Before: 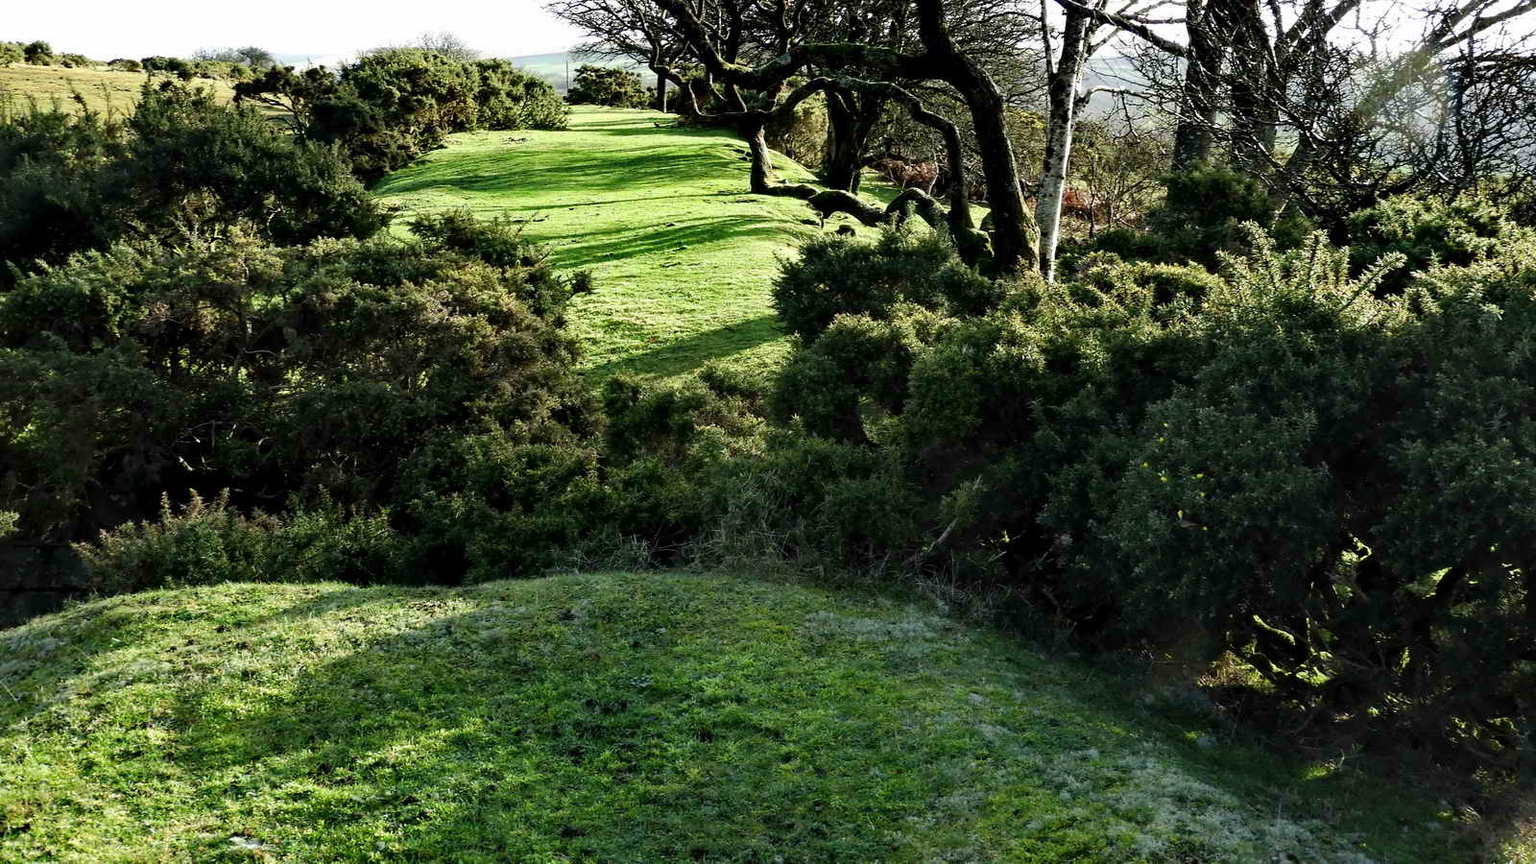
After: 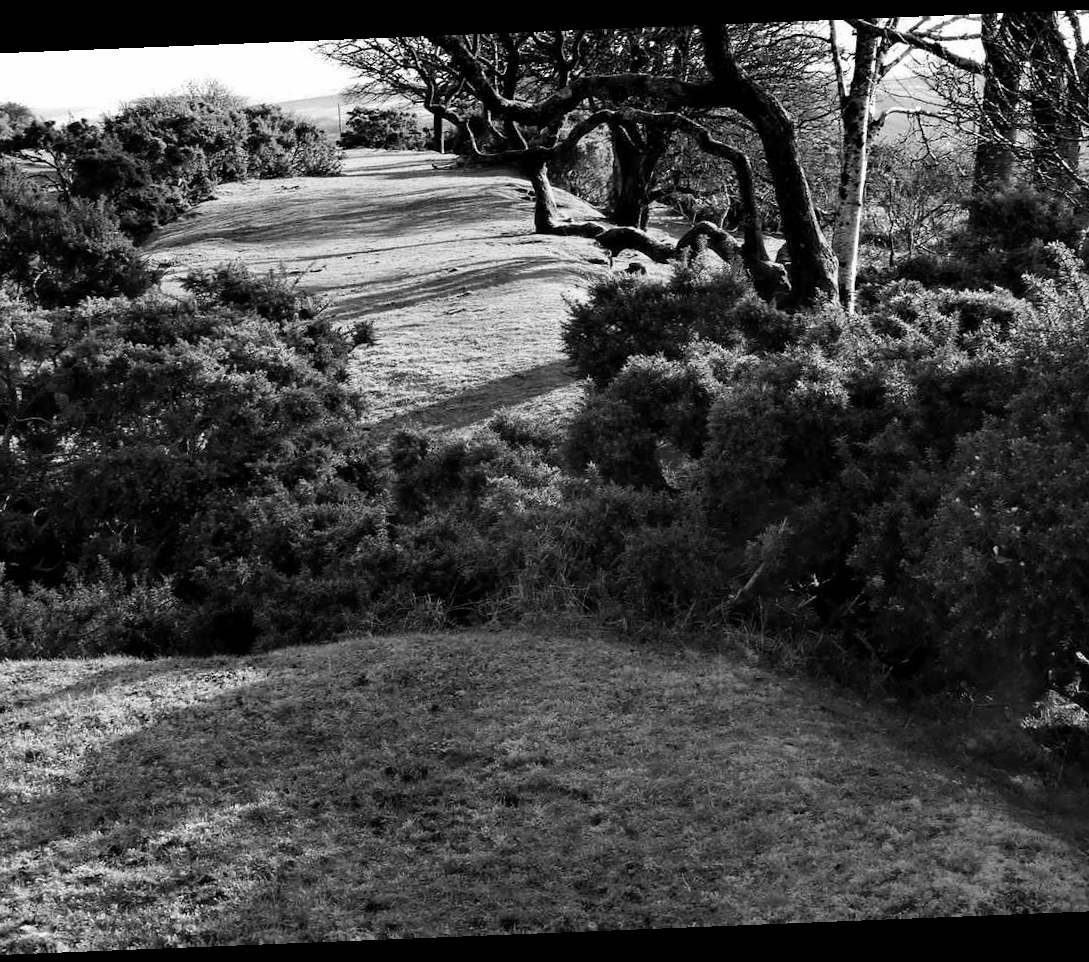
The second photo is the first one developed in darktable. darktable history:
rotate and perspective: rotation -2.29°, automatic cropping off
color zones: curves: ch0 [(0.004, 0.588) (0.116, 0.636) (0.259, 0.476) (0.423, 0.464) (0.75, 0.5)]; ch1 [(0, 0) (0.143, 0) (0.286, 0) (0.429, 0) (0.571, 0) (0.714, 0) (0.857, 0)]
crop and rotate: left 15.546%, right 17.787%
